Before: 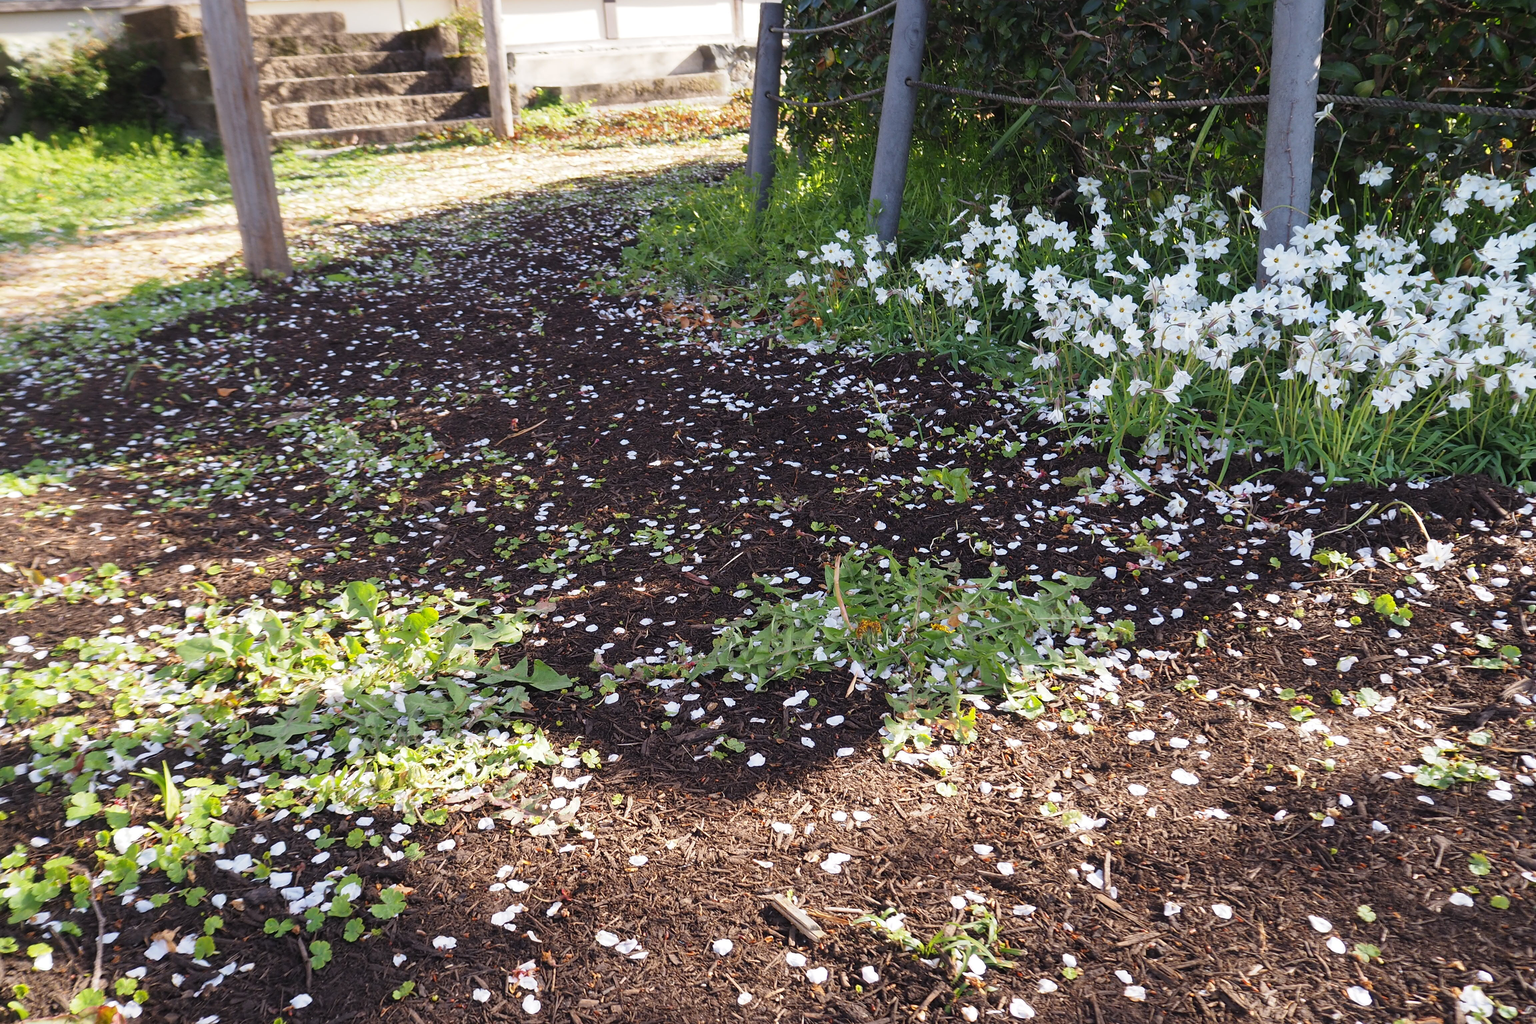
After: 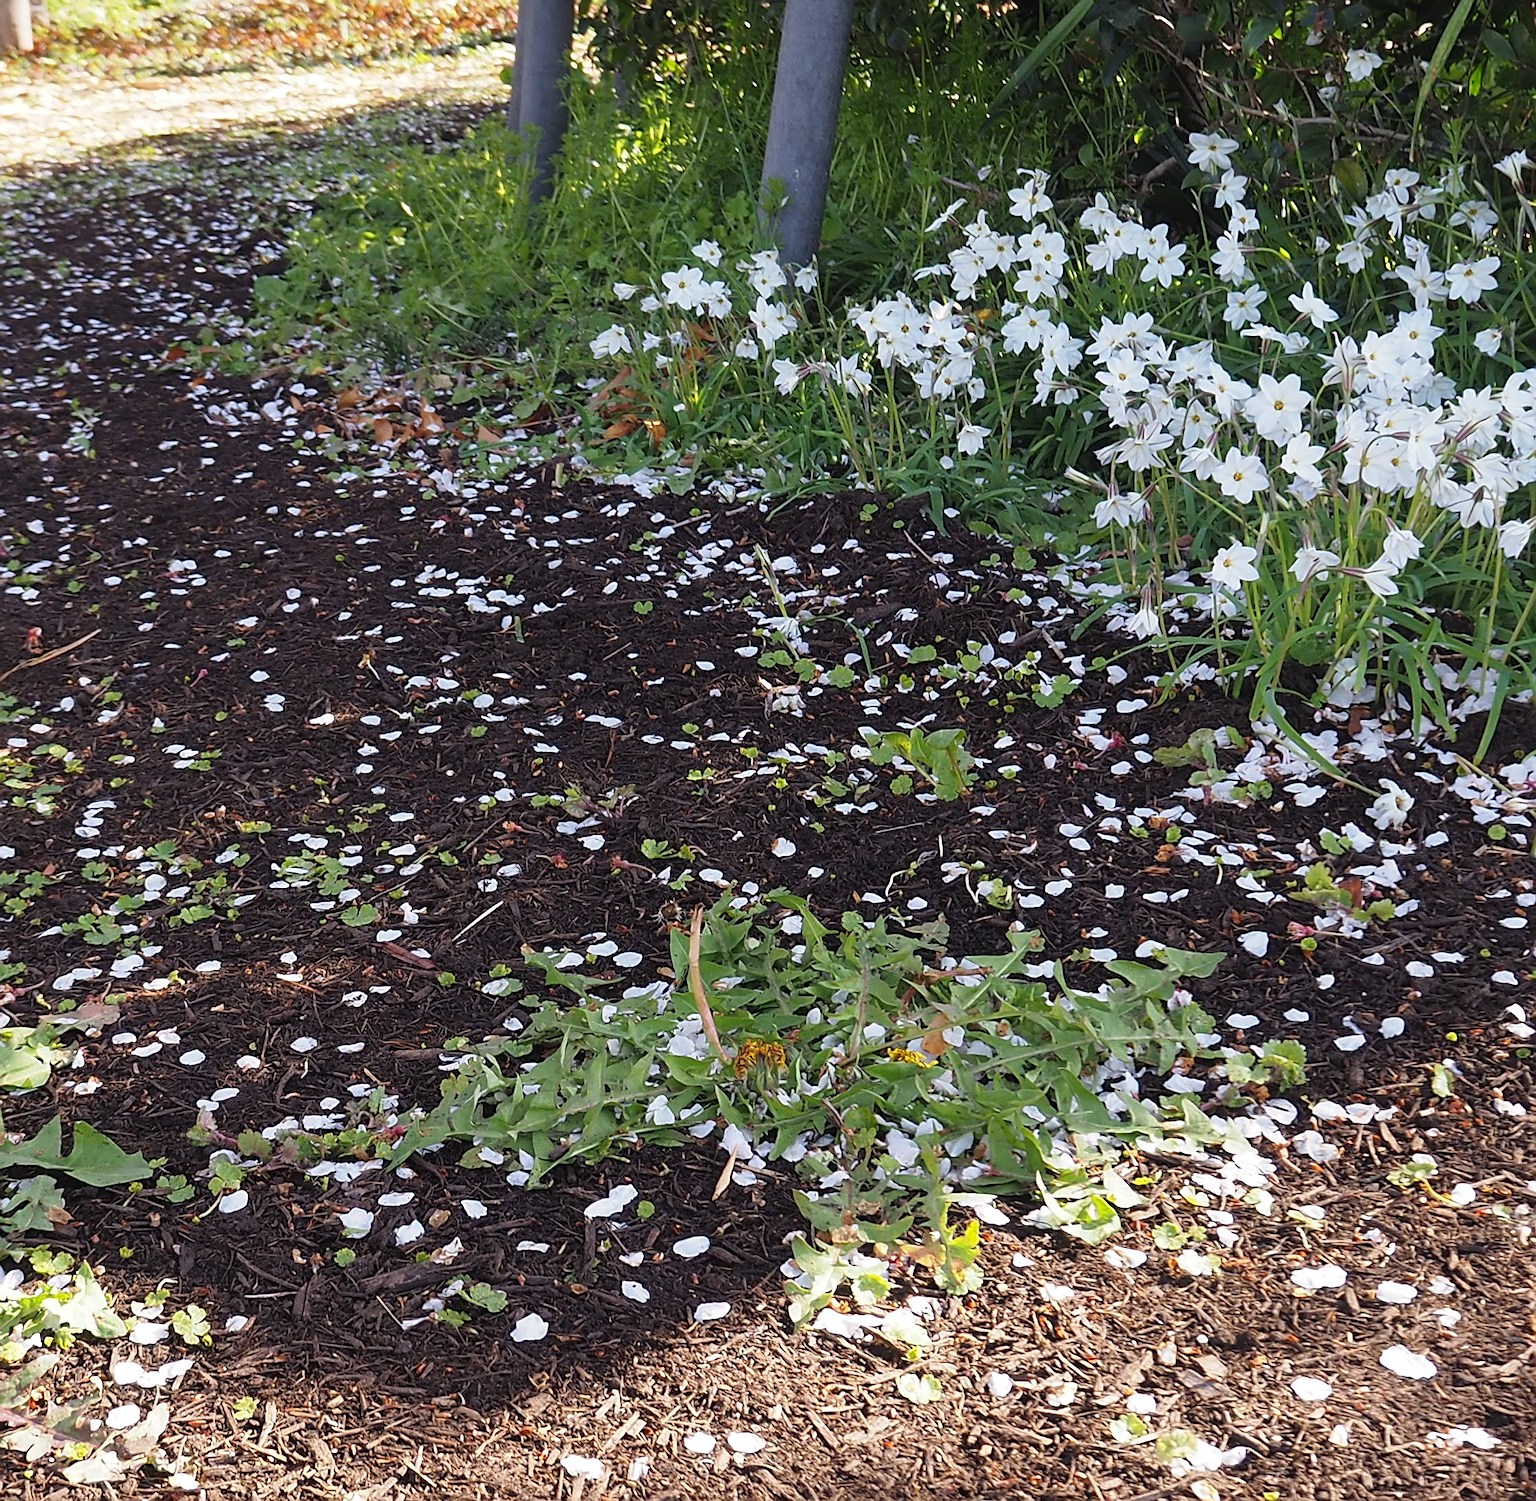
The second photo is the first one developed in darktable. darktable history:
crop: left 32.436%, top 10.974%, right 18.76%, bottom 17.483%
sharpen: on, module defaults
